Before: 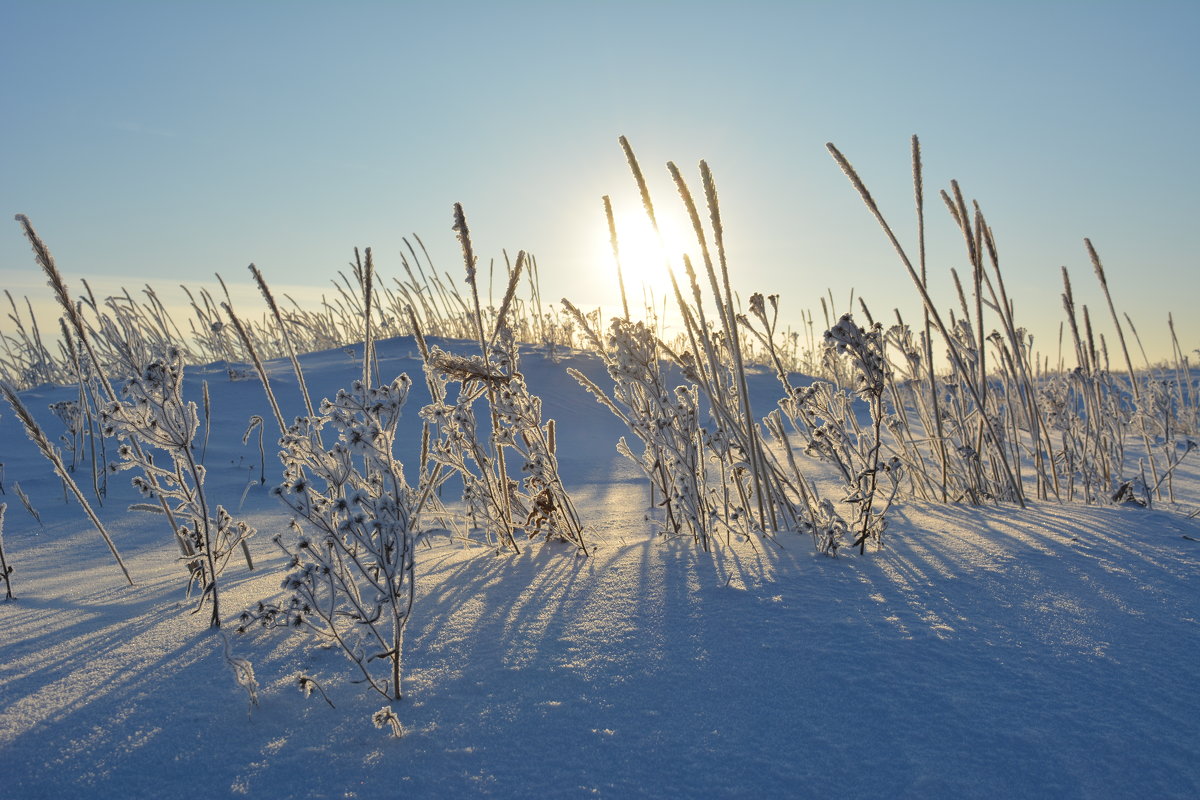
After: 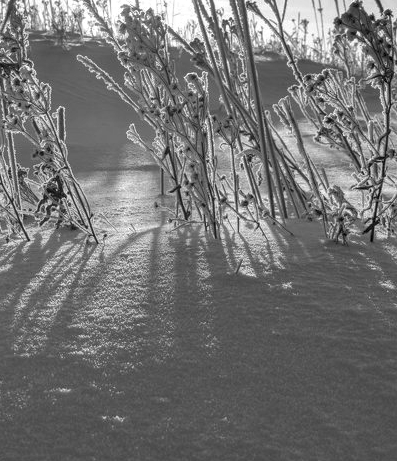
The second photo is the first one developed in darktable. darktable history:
shadows and highlights: shadows 22.7, highlights -48.71, soften with gaussian
monochrome: on, module defaults
color zones: curves: ch0 [(0.035, 0.242) (0.25, 0.5) (0.384, 0.214) (0.488, 0.255) (0.75, 0.5)]; ch1 [(0.063, 0.379) (0.25, 0.5) (0.354, 0.201) (0.489, 0.085) (0.729, 0.271)]; ch2 [(0.25, 0.5) (0.38, 0.517) (0.442, 0.51) (0.735, 0.456)]
crop: left 40.878%, top 39.176%, right 25.993%, bottom 3.081%
local contrast: detail 130%
